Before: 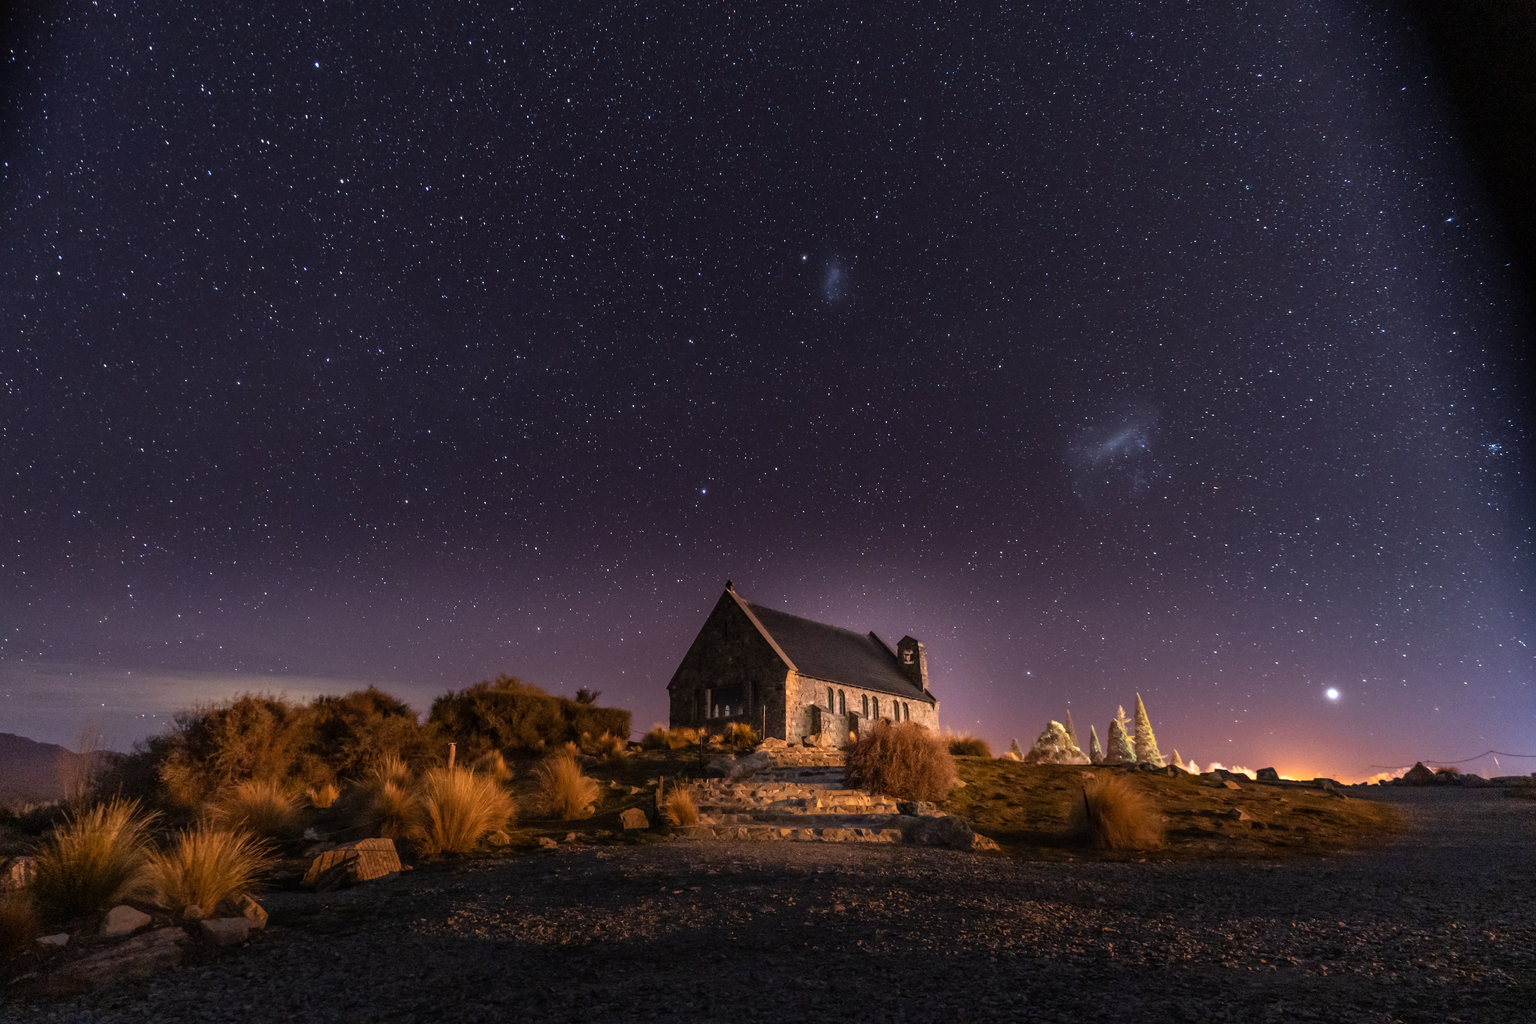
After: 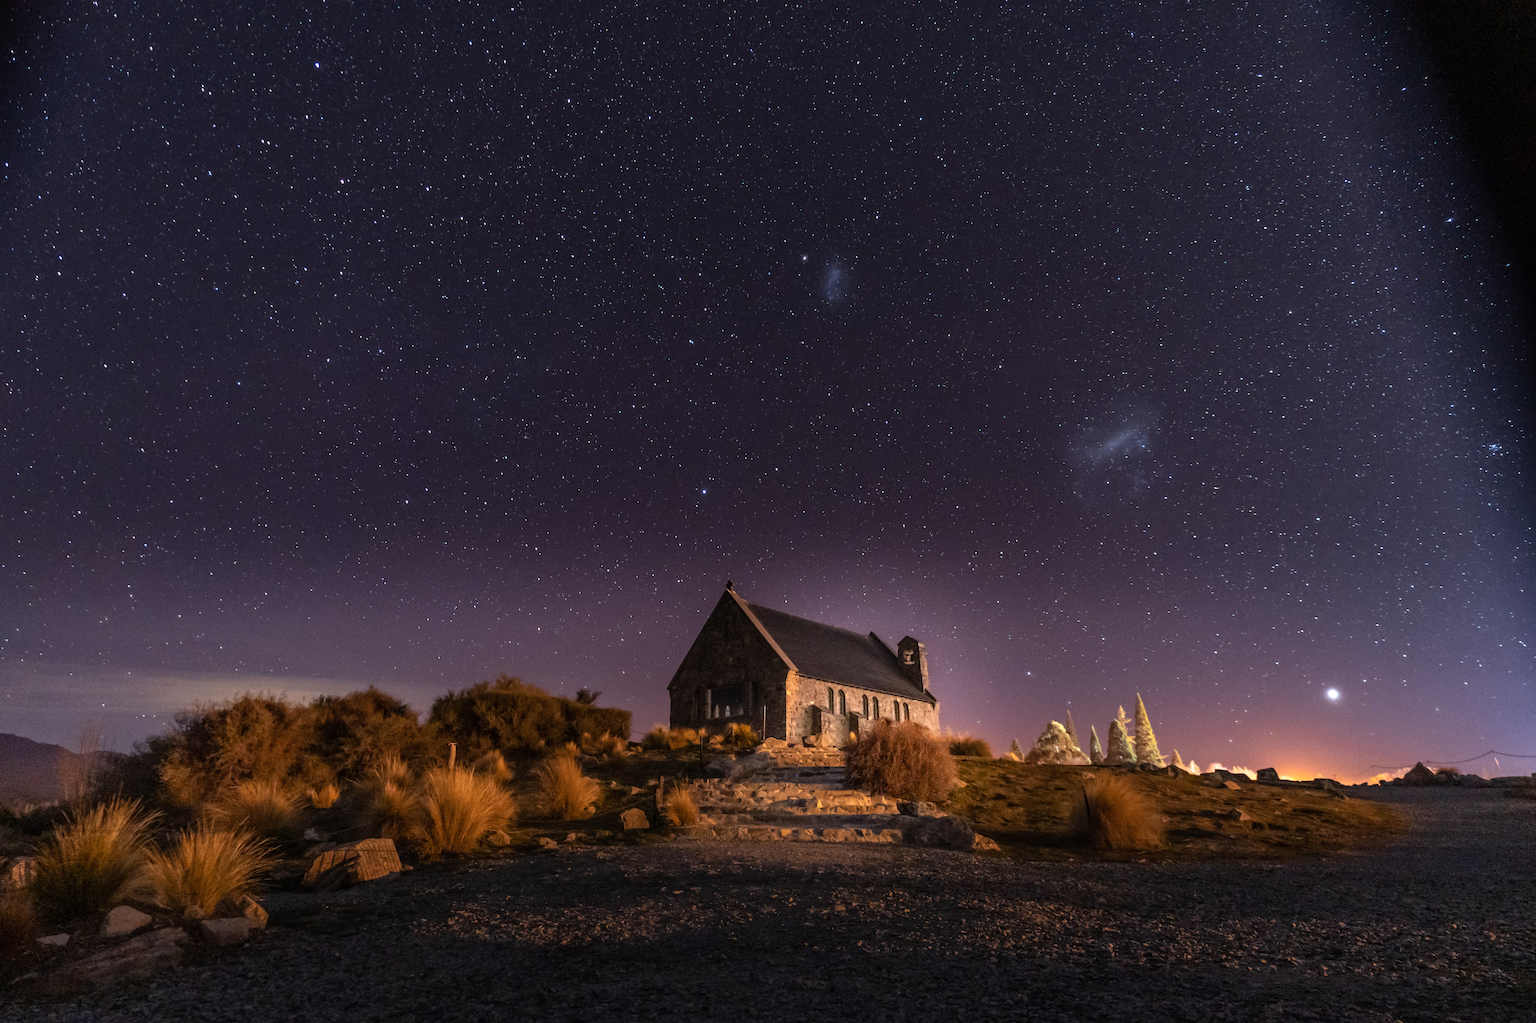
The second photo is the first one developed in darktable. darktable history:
color calibration: gray › normalize channels true, illuminant same as pipeline (D50), adaptation XYZ, x 0.346, y 0.359, temperature 5013.4 K, gamut compression 0.028
